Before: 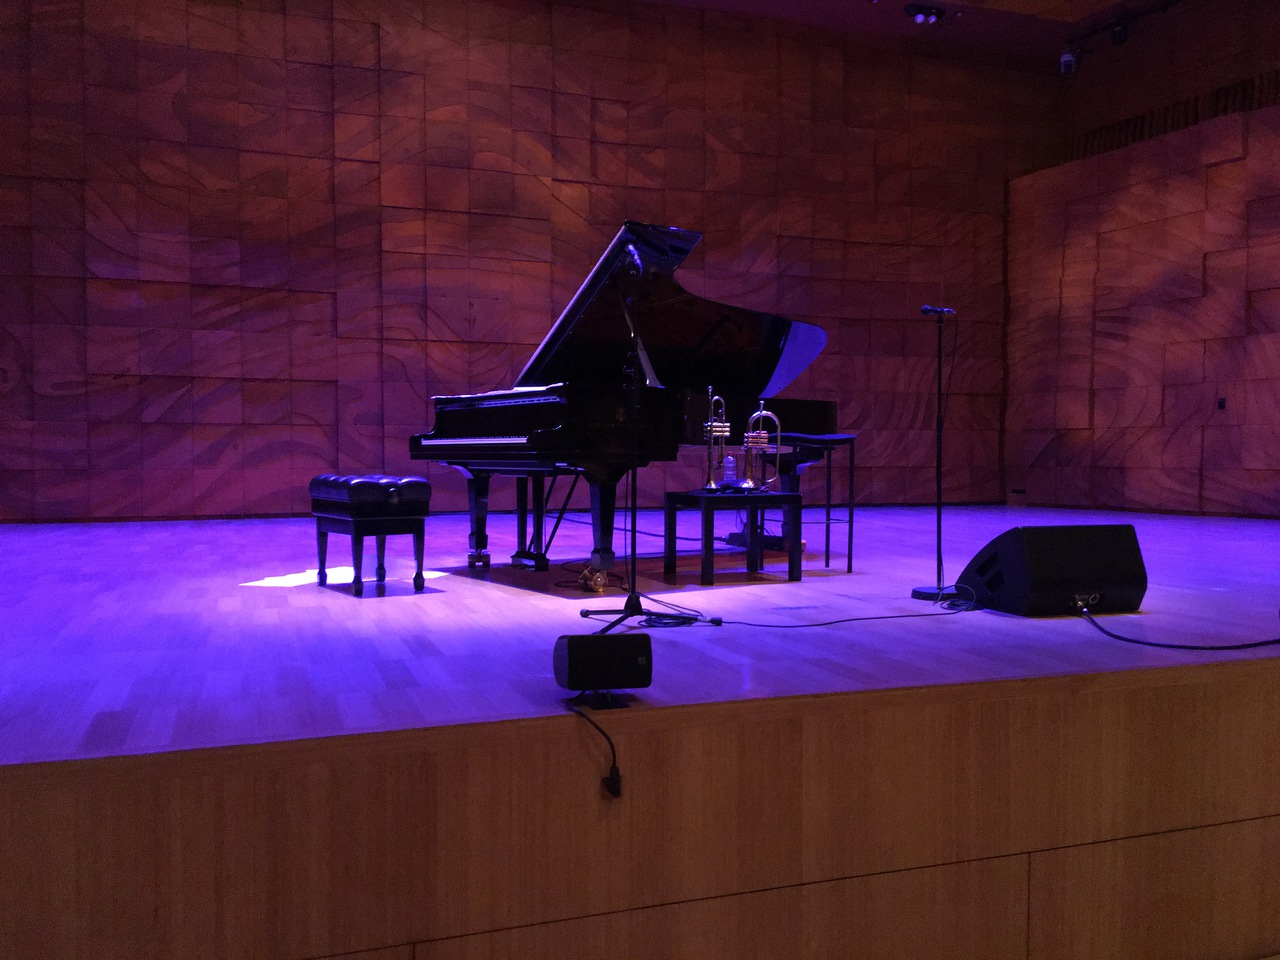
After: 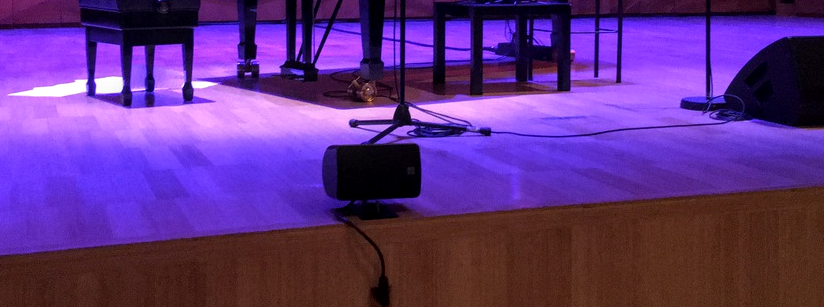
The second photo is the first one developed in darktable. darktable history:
crop: left 18.091%, top 51.13%, right 17.525%, bottom 16.85%
local contrast: on, module defaults
